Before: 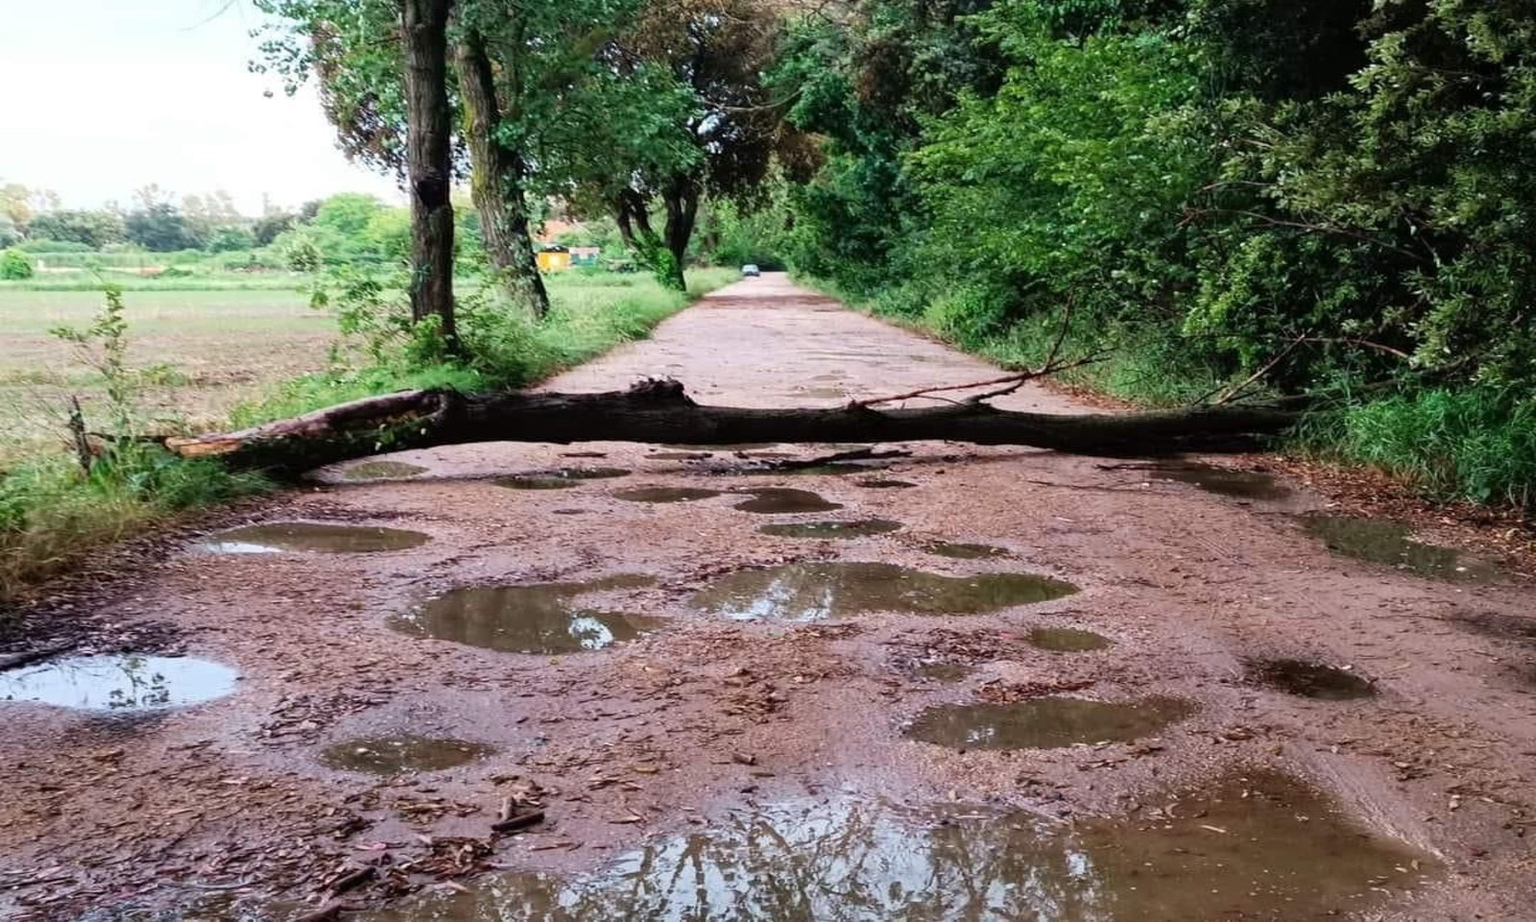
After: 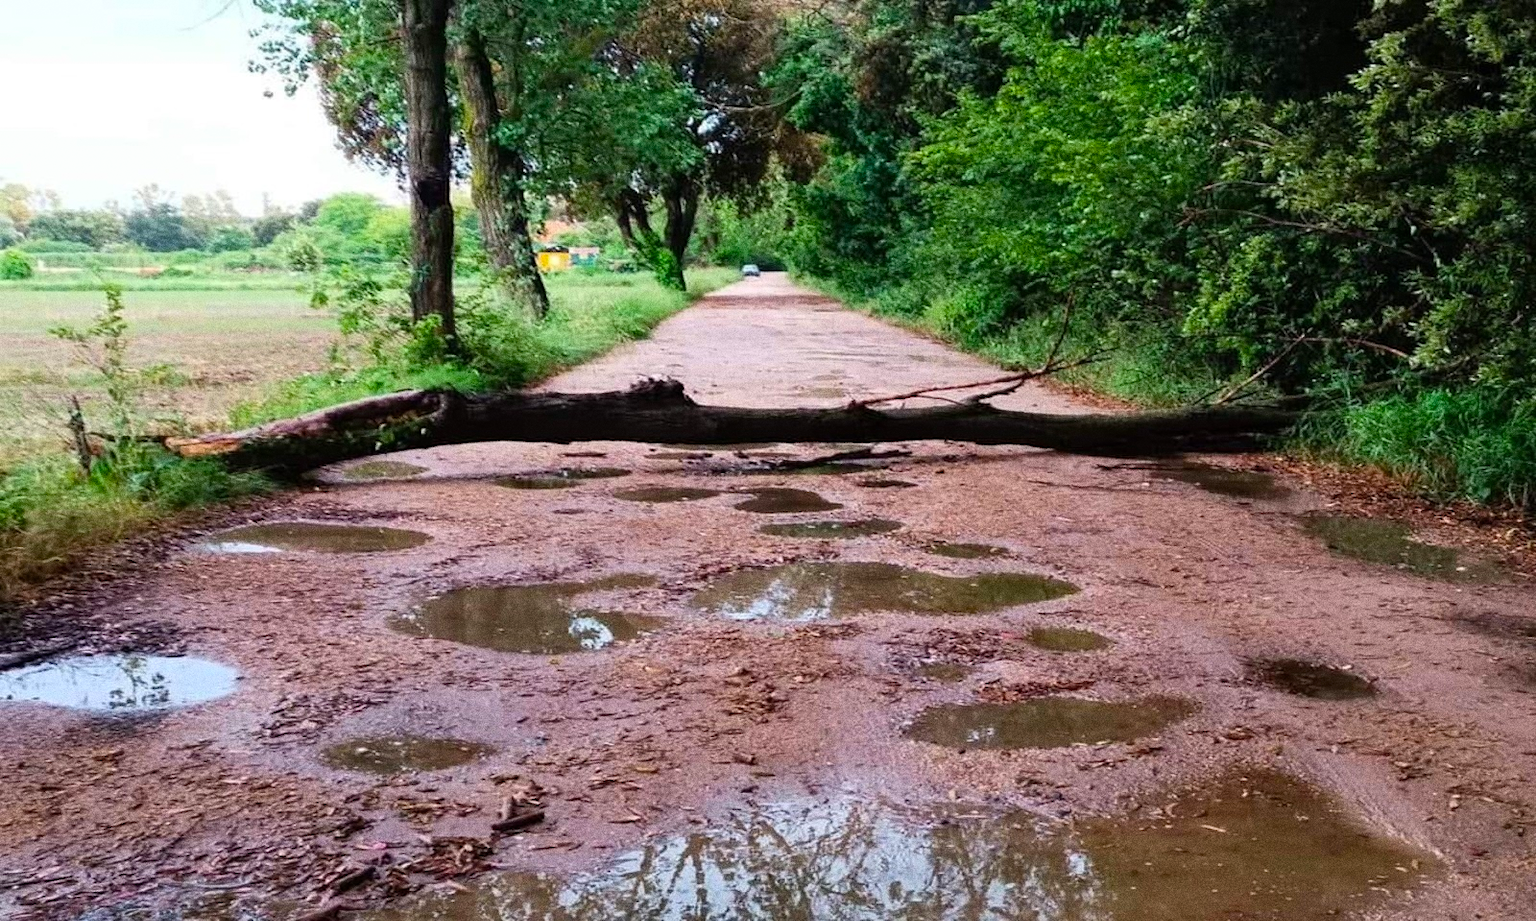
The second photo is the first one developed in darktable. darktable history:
grain: coarseness 0.09 ISO, strength 40%
color balance rgb: perceptual saturation grading › global saturation 25%, global vibrance 10%
